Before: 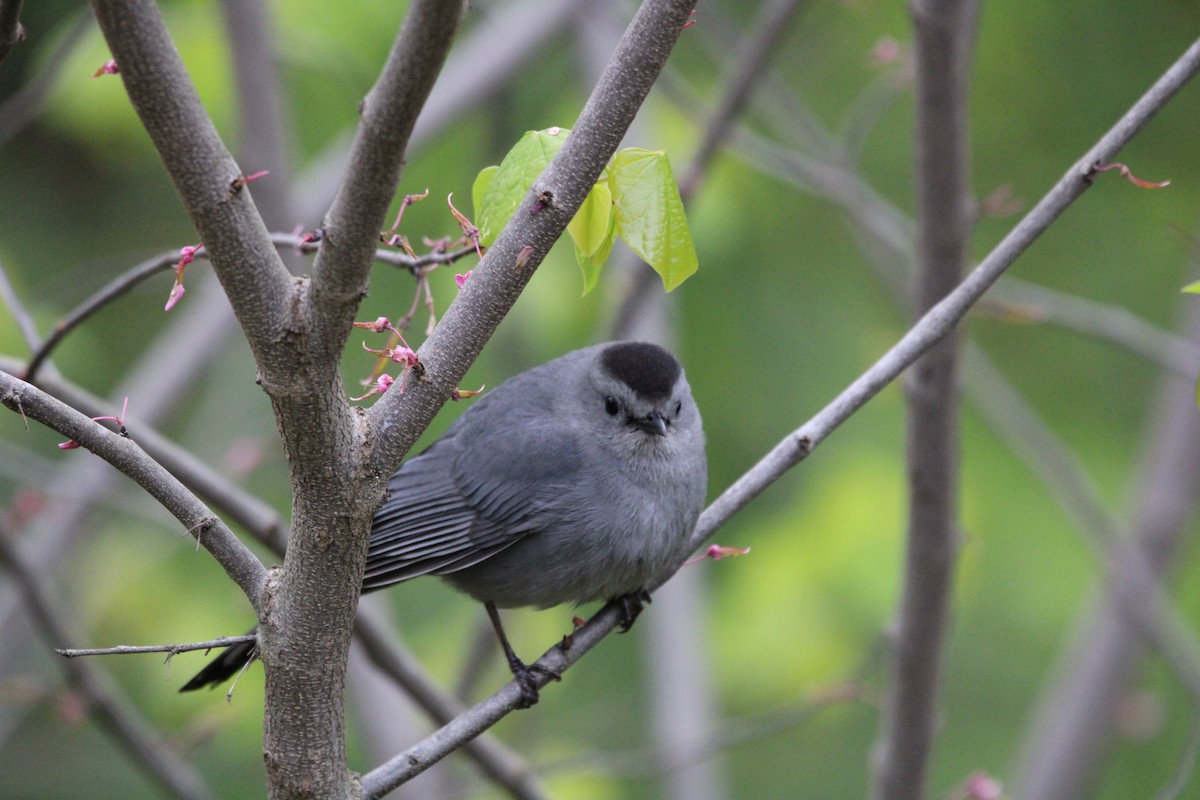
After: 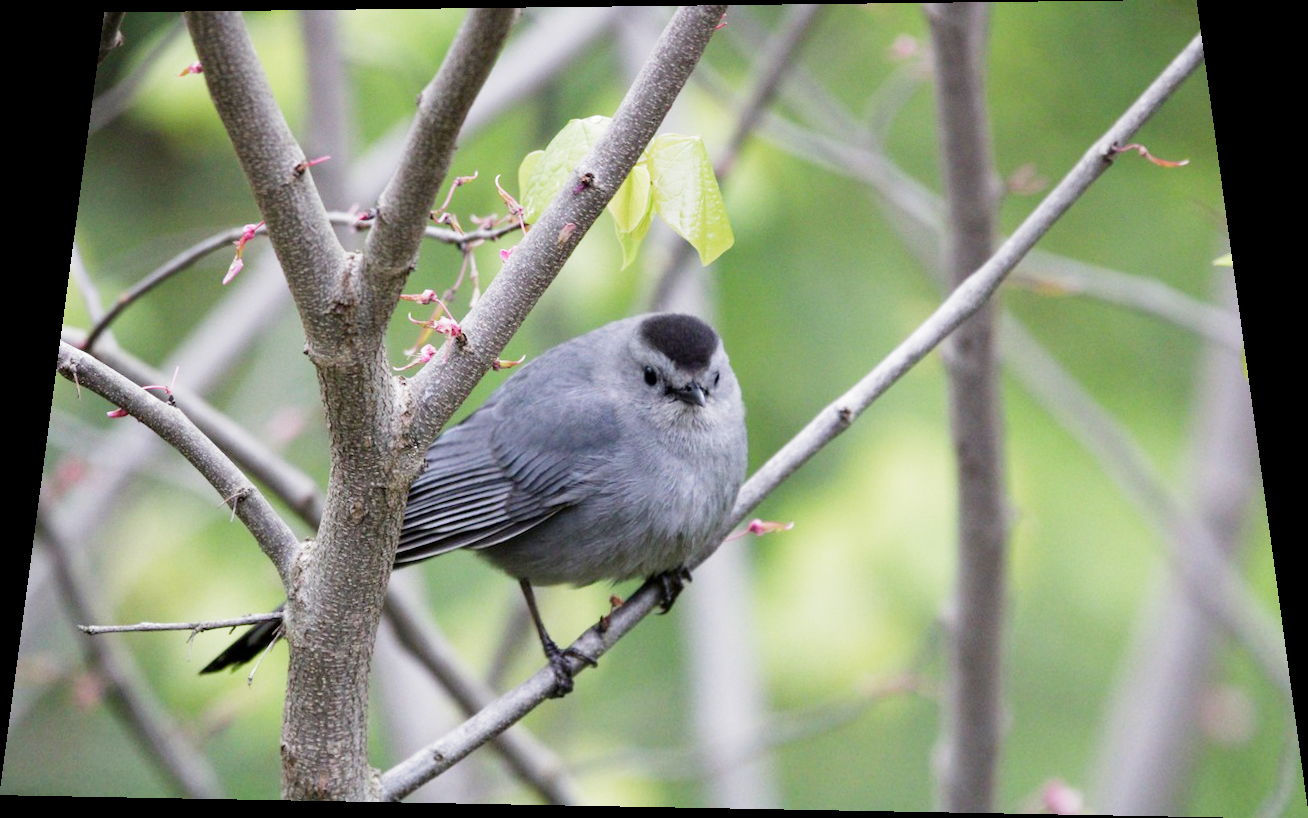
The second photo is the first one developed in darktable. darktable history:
rotate and perspective: rotation 0.128°, lens shift (vertical) -0.181, lens shift (horizontal) -0.044, shear 0.001, automatic cropping off
filmic rgb: middle gray luminance 9.23%, black relative exposure -10.55 EV, white relative exposure 3.45 EV, threshold 6 EV, target black luminance 0%, hardness 5.98, latitude 59.69%, contrast 1.087, highlights saturation mix 5%, shadows ↔ highlights balance 29.23%, add noise in highlights 0, preserve chrominance no, color science v3 (2019), use custom middle-gray values true, iterations of high-quality reconstruction 0, contrast in highlights soft, enable highlight reconstruction true
